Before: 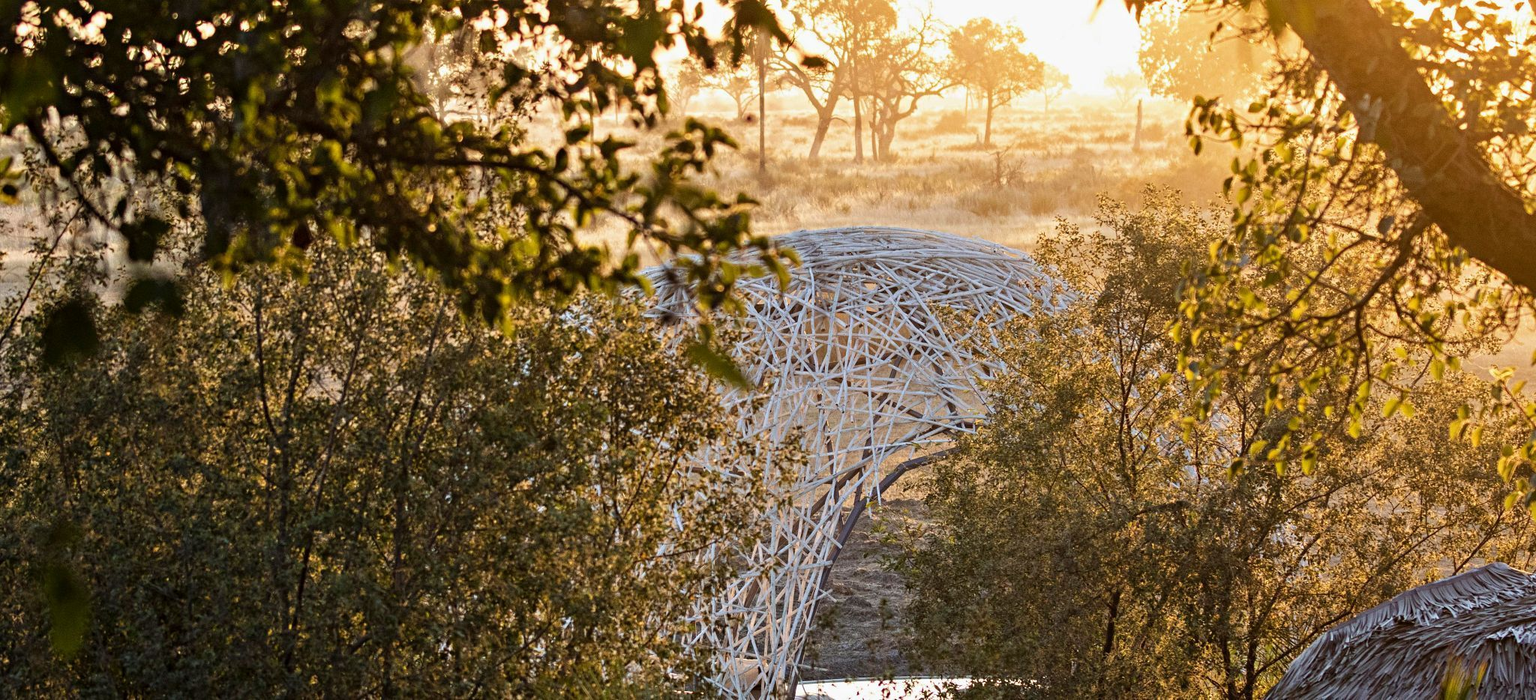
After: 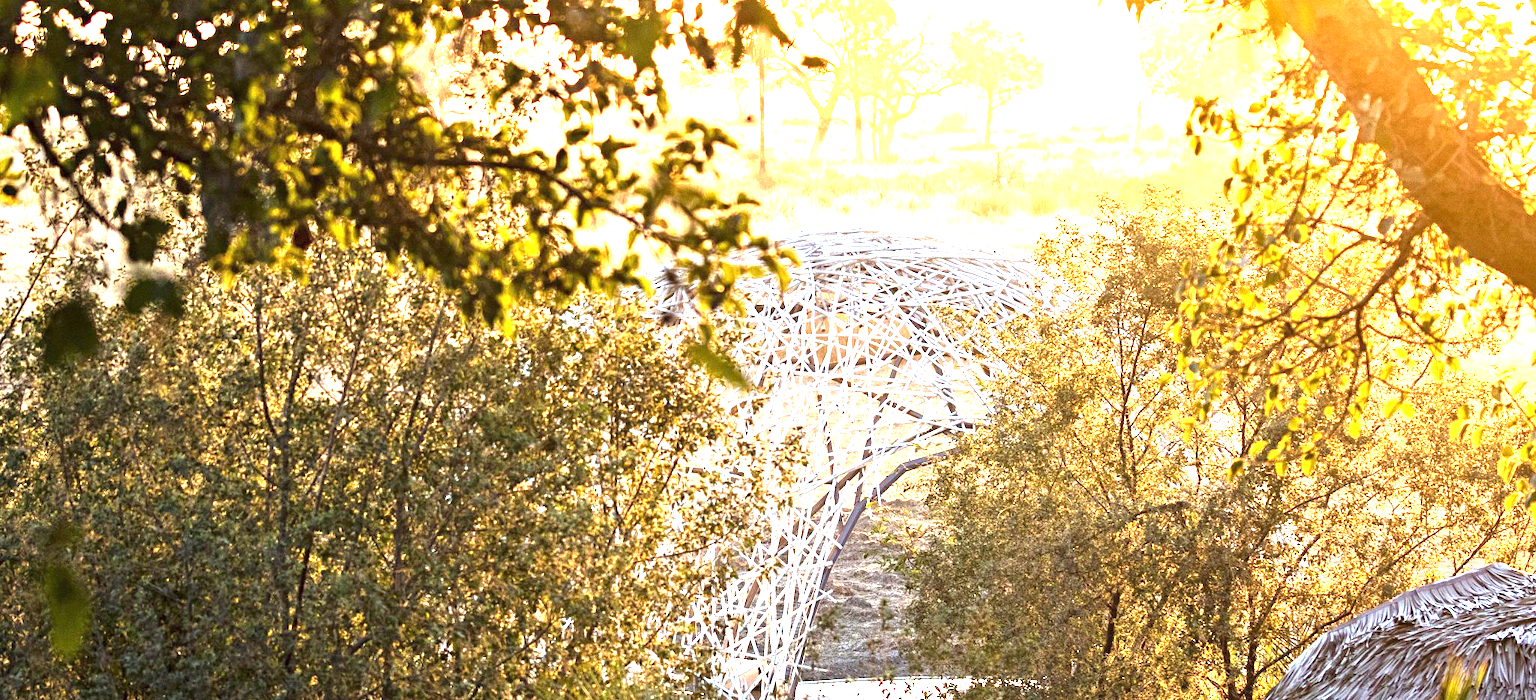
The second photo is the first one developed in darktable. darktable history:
exposure: black level correction 0, exposure 2 EV, compensate highlight preservation false
